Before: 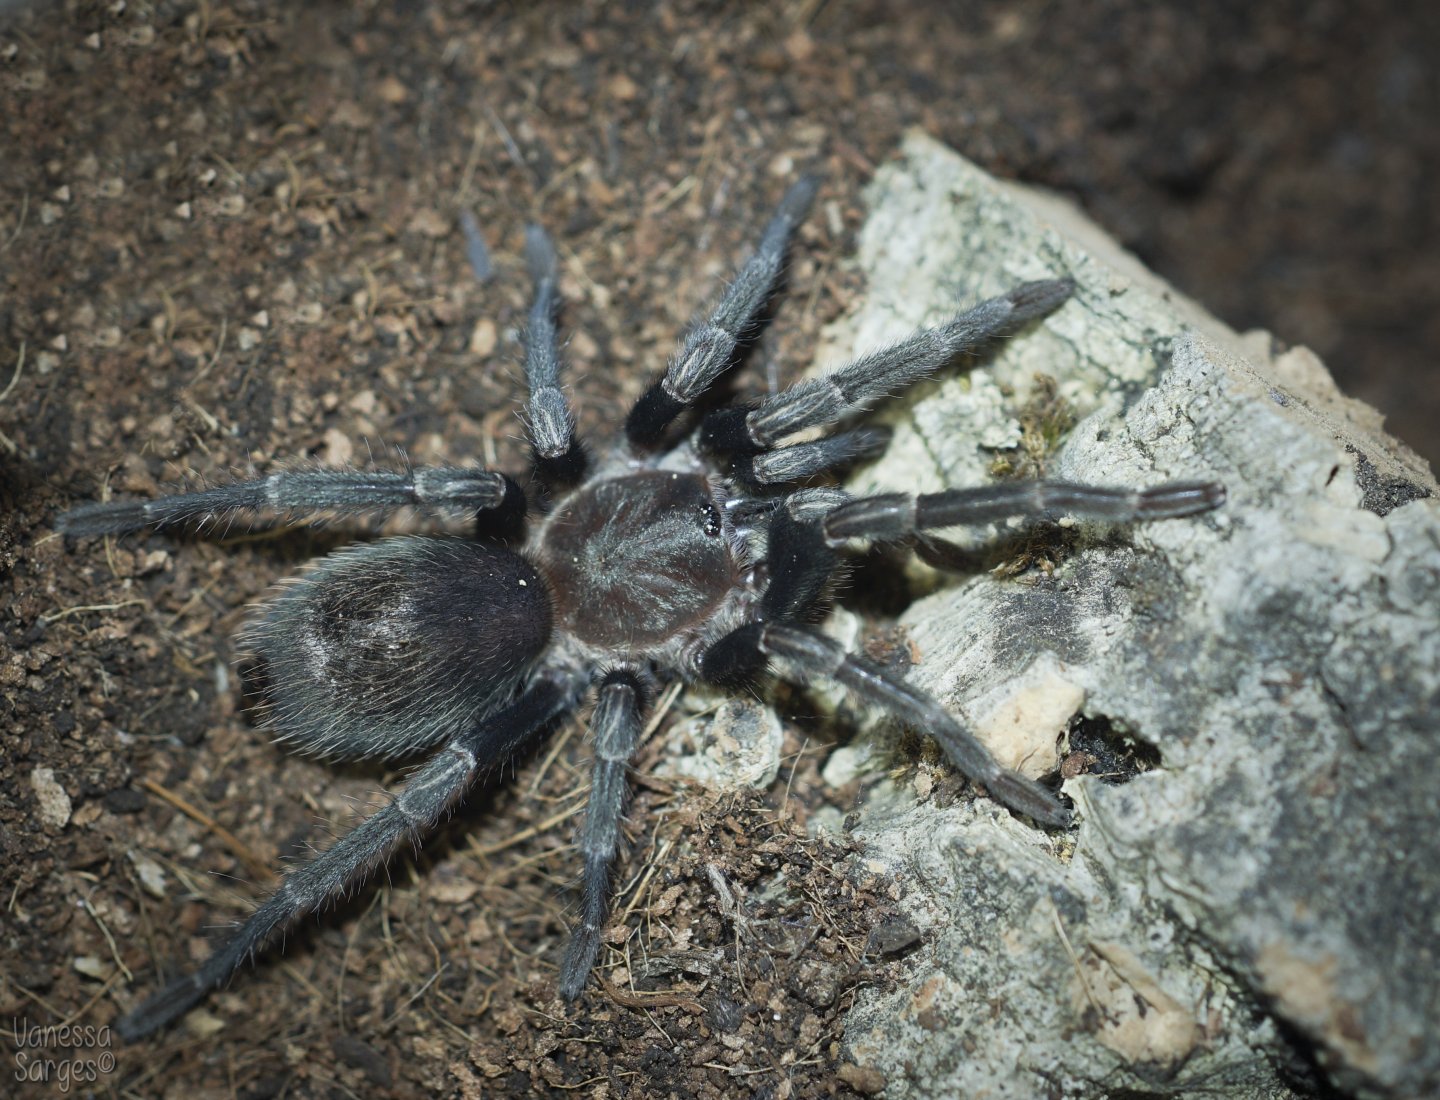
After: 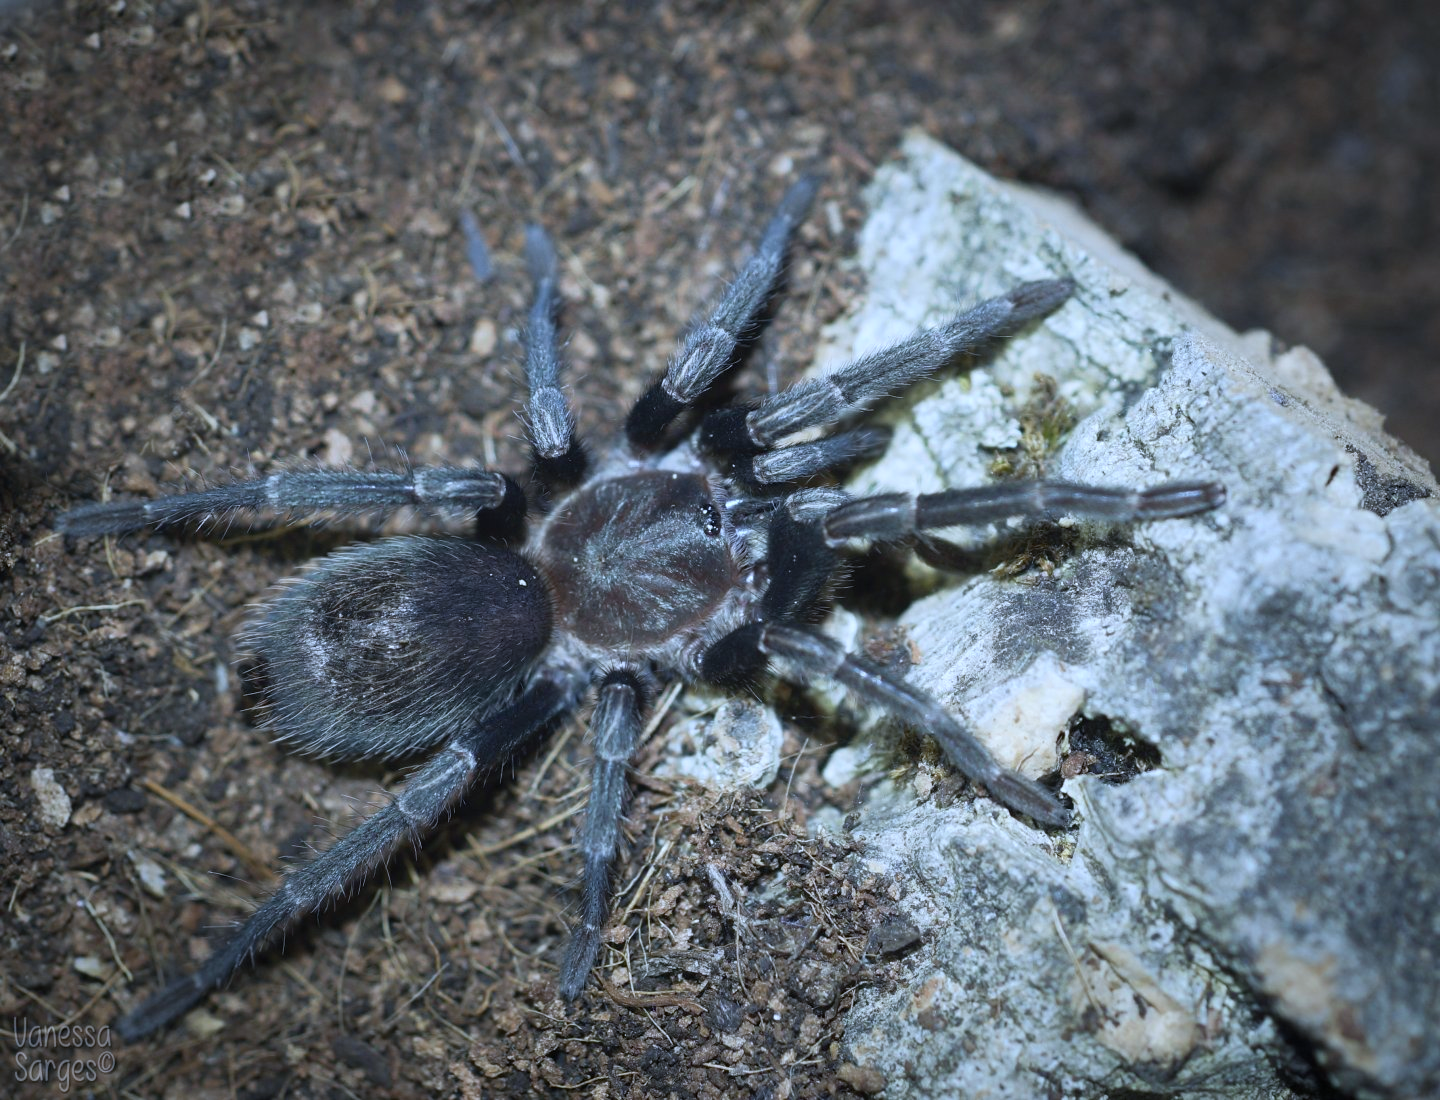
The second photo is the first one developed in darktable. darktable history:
white balance: red 0.948, green 1.02, blue 1.176
color balance rgb: perceptual saturation grading › global saturation 10%, global vibrance 10%
tone equalizer: on, module defaults
